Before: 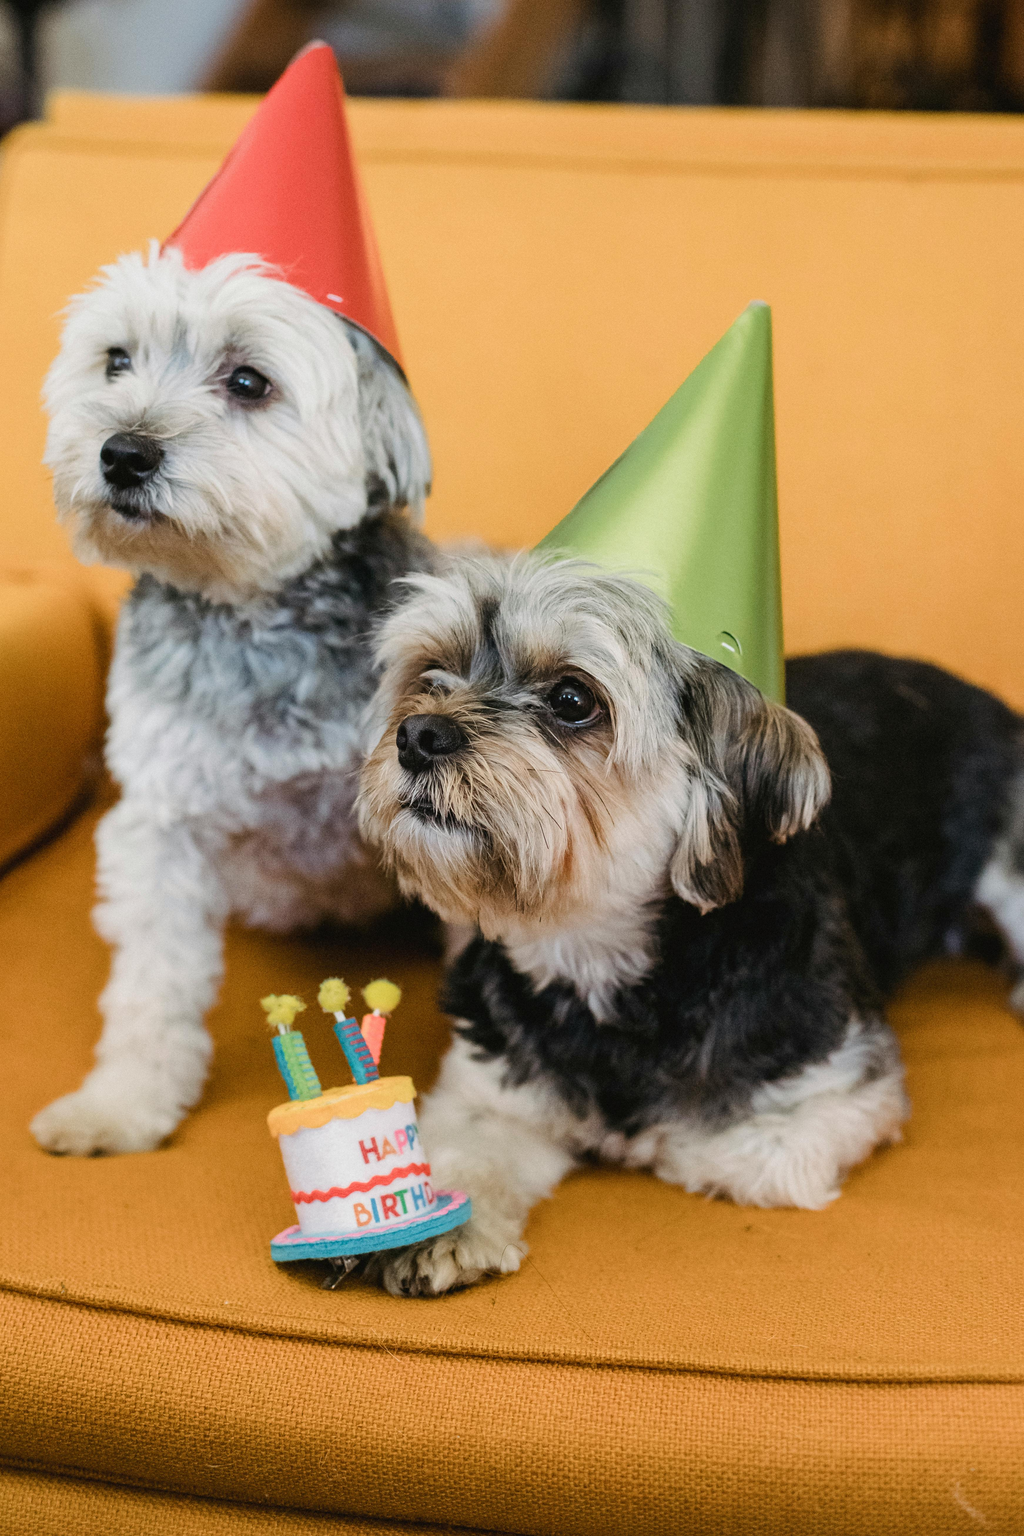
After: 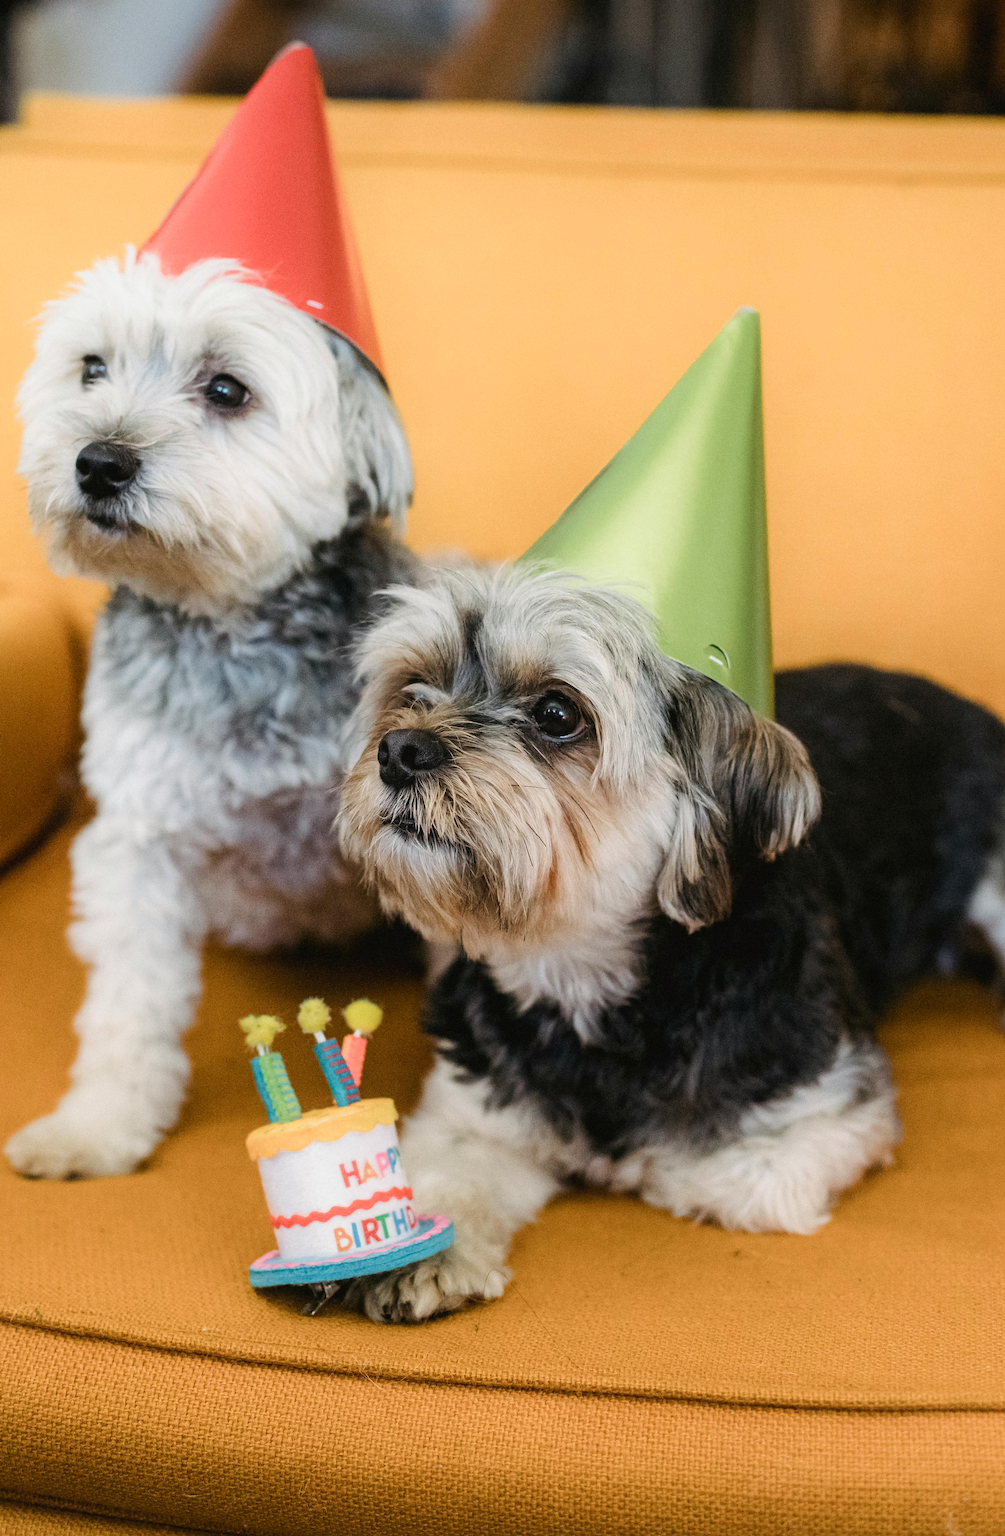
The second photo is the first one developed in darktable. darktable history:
crop and rotate: left 2.617%, right 1.154%, bottom 1.959%
local contrast: mode bilateral grid, contrast 10, coarseness 26, detail 115%, midtone range 0.2
shadows and highlights: shadows -24.14, highlights 47.98, soften with gaussian
